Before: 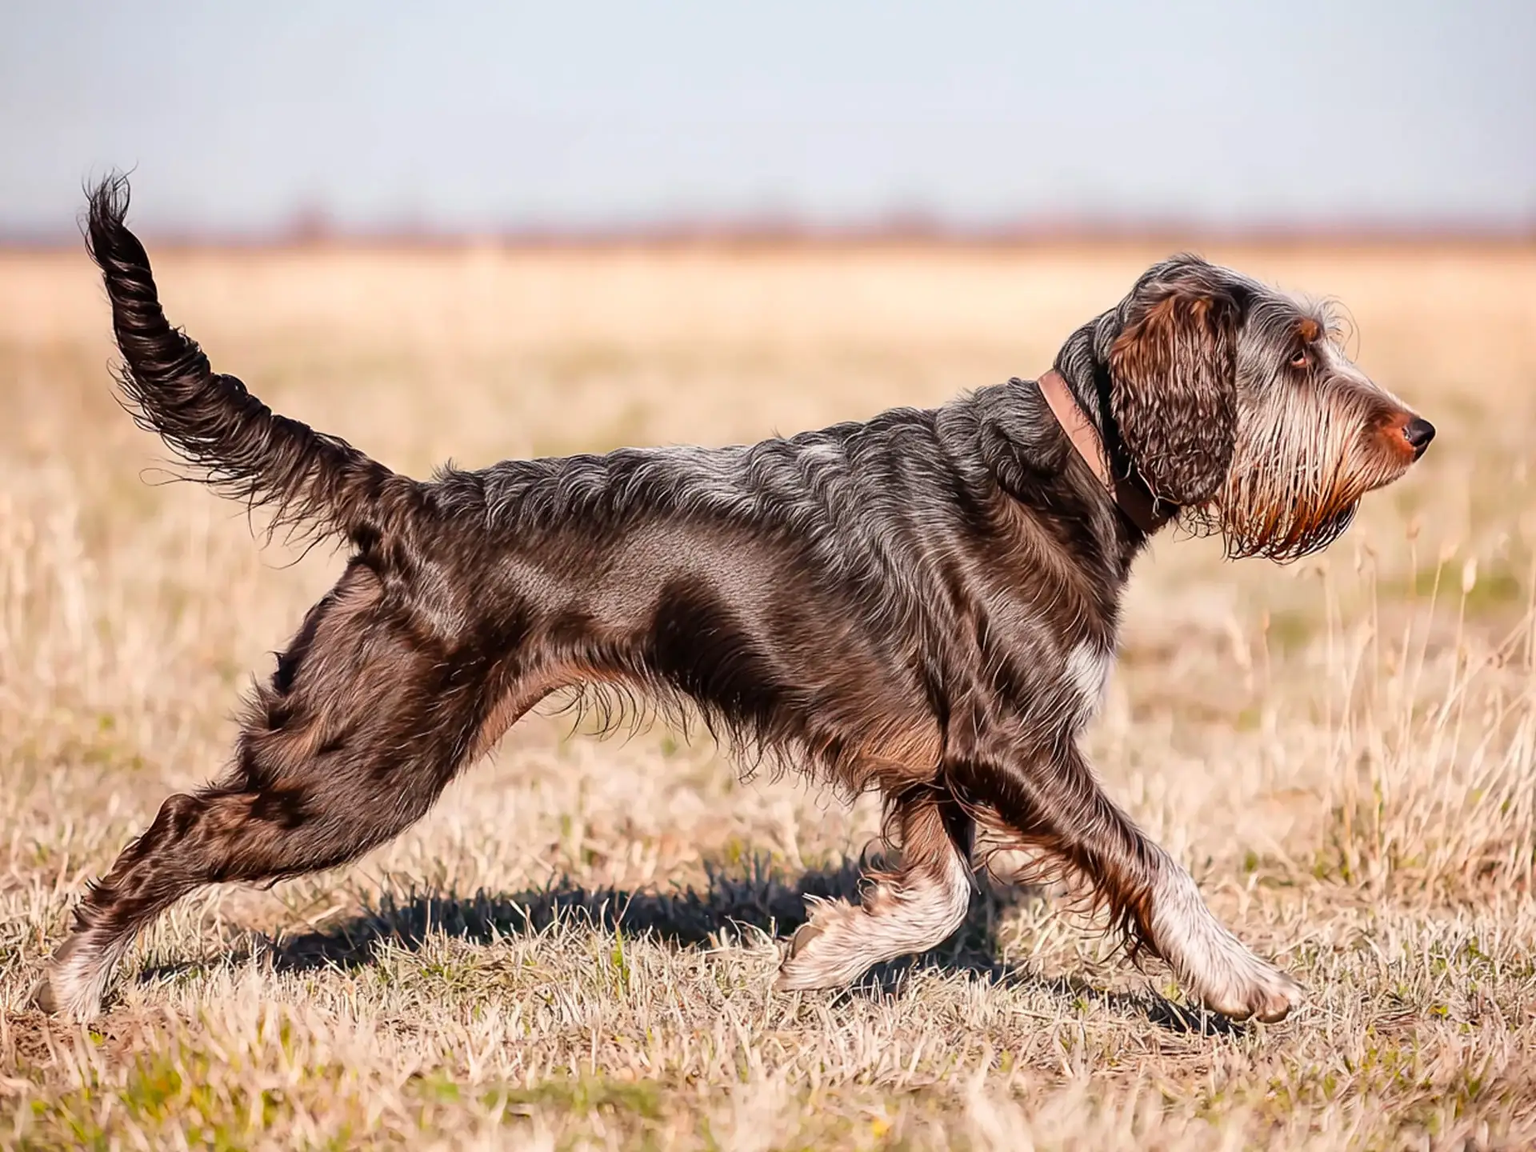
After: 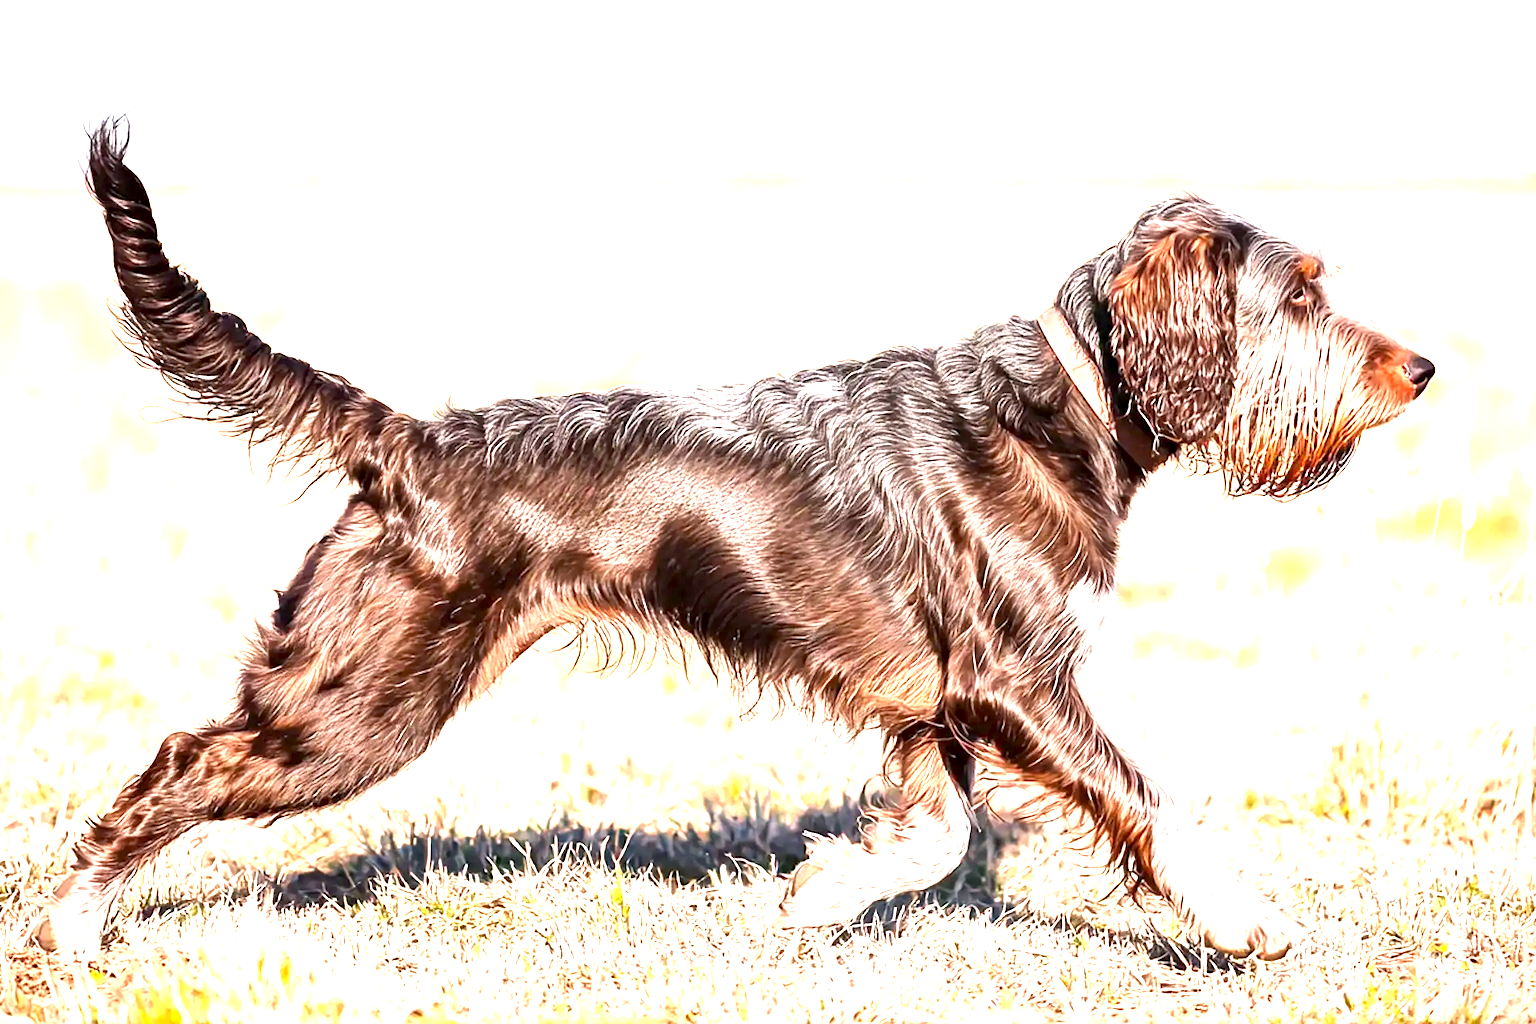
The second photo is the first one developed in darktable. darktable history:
crop and rotate: top 5.44%, bottom 5.594%
exposure: black level correction 0.001, exposure 1.861 EV, compensate exposure bias true, compensate highlight preservation false
